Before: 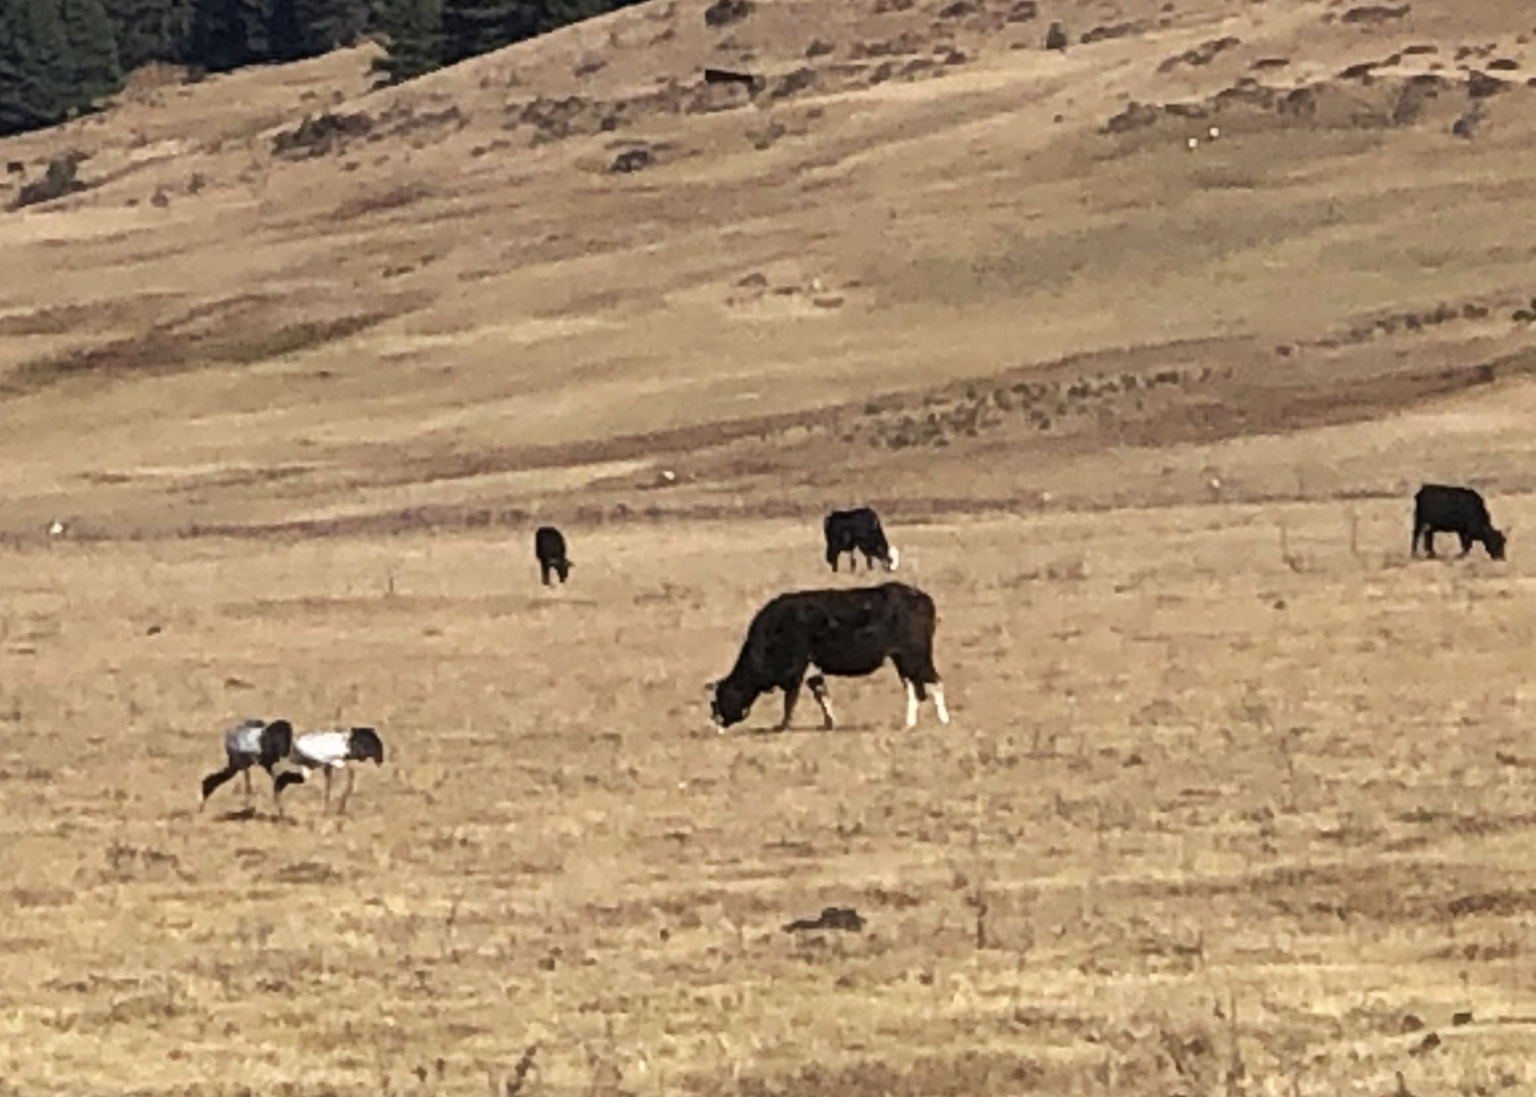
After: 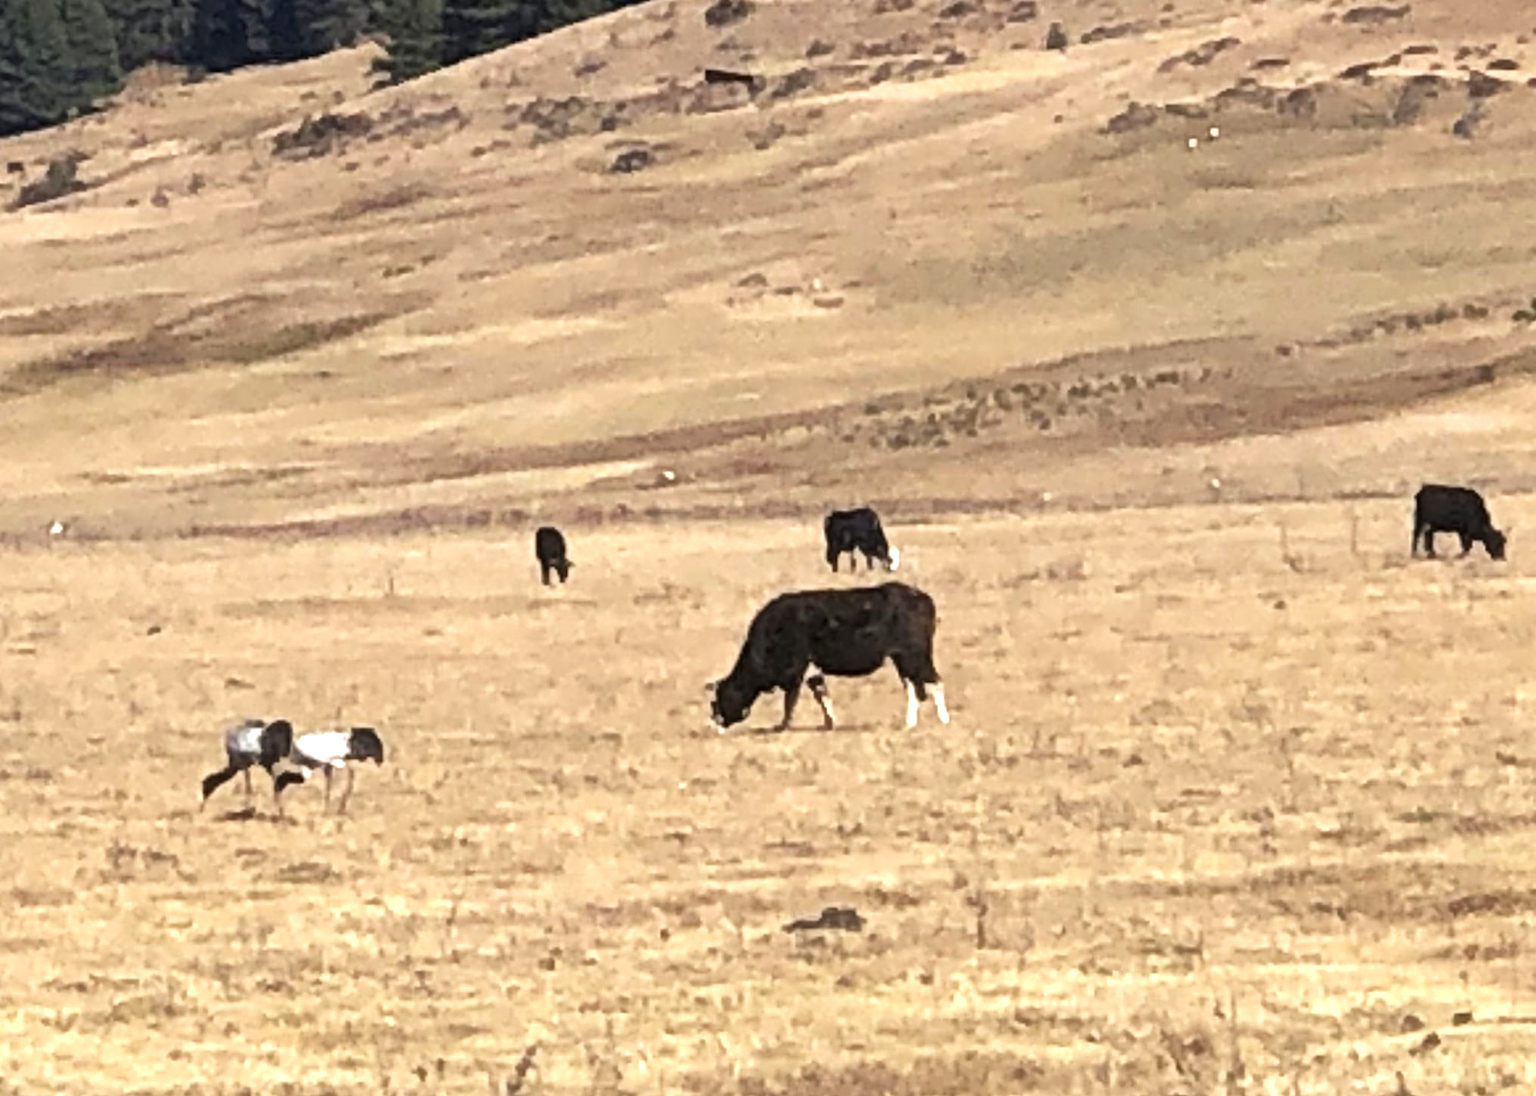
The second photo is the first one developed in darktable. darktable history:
exposure: exposure 0.65 EV, compensate highlight preservation false
tone equalizer: on, module defaults
